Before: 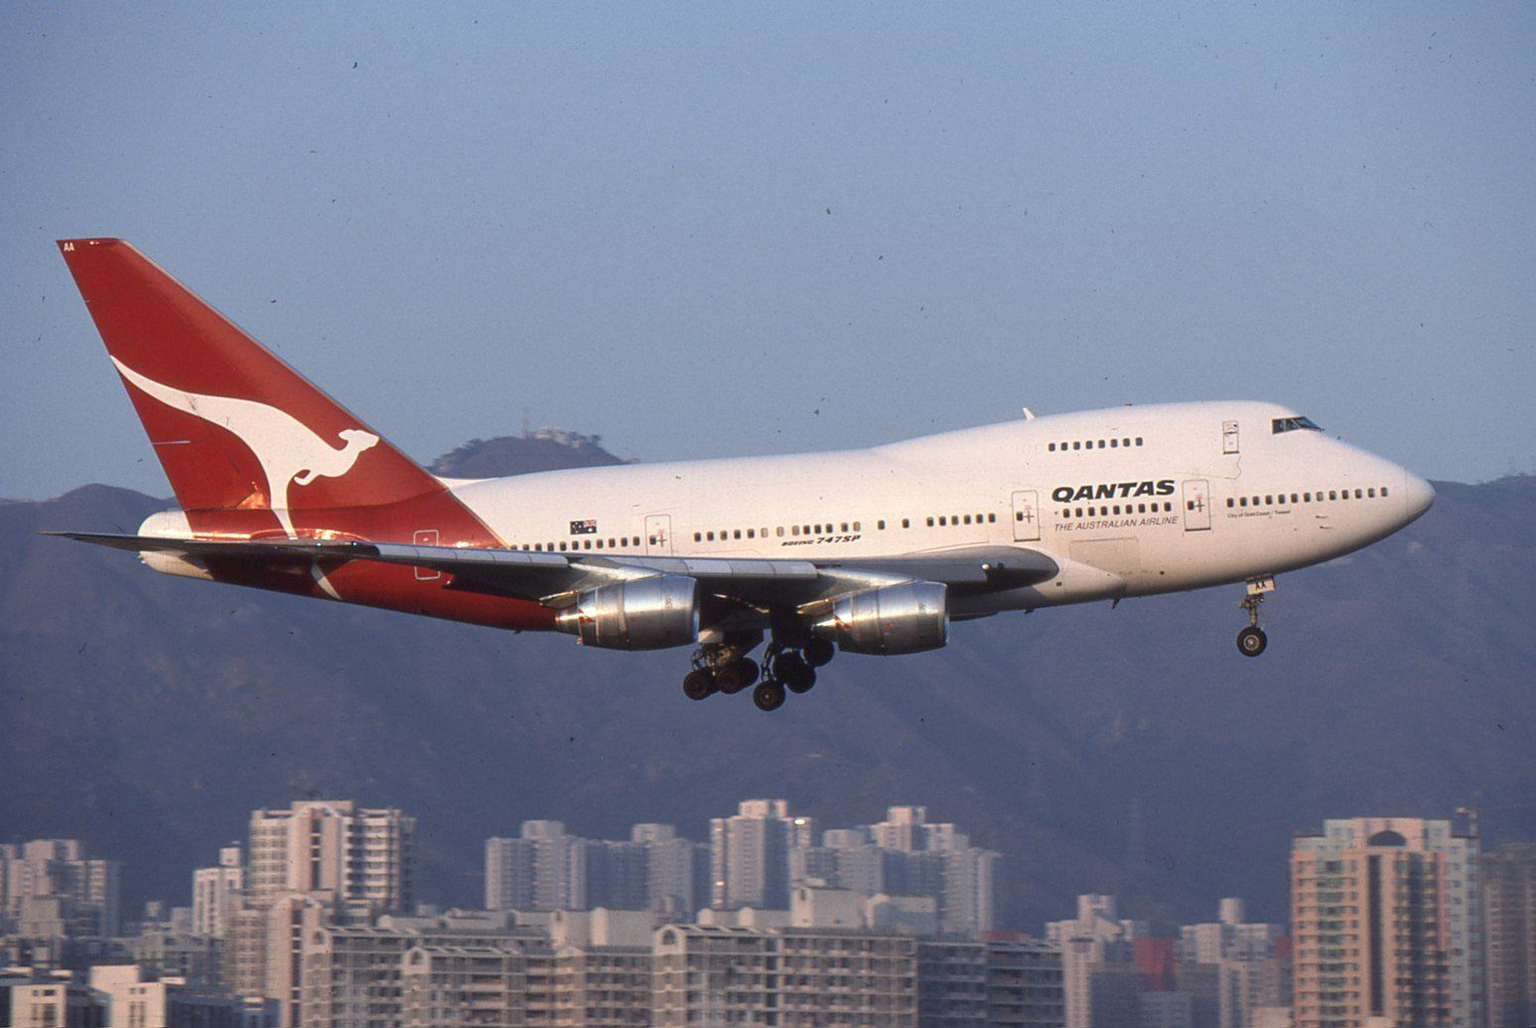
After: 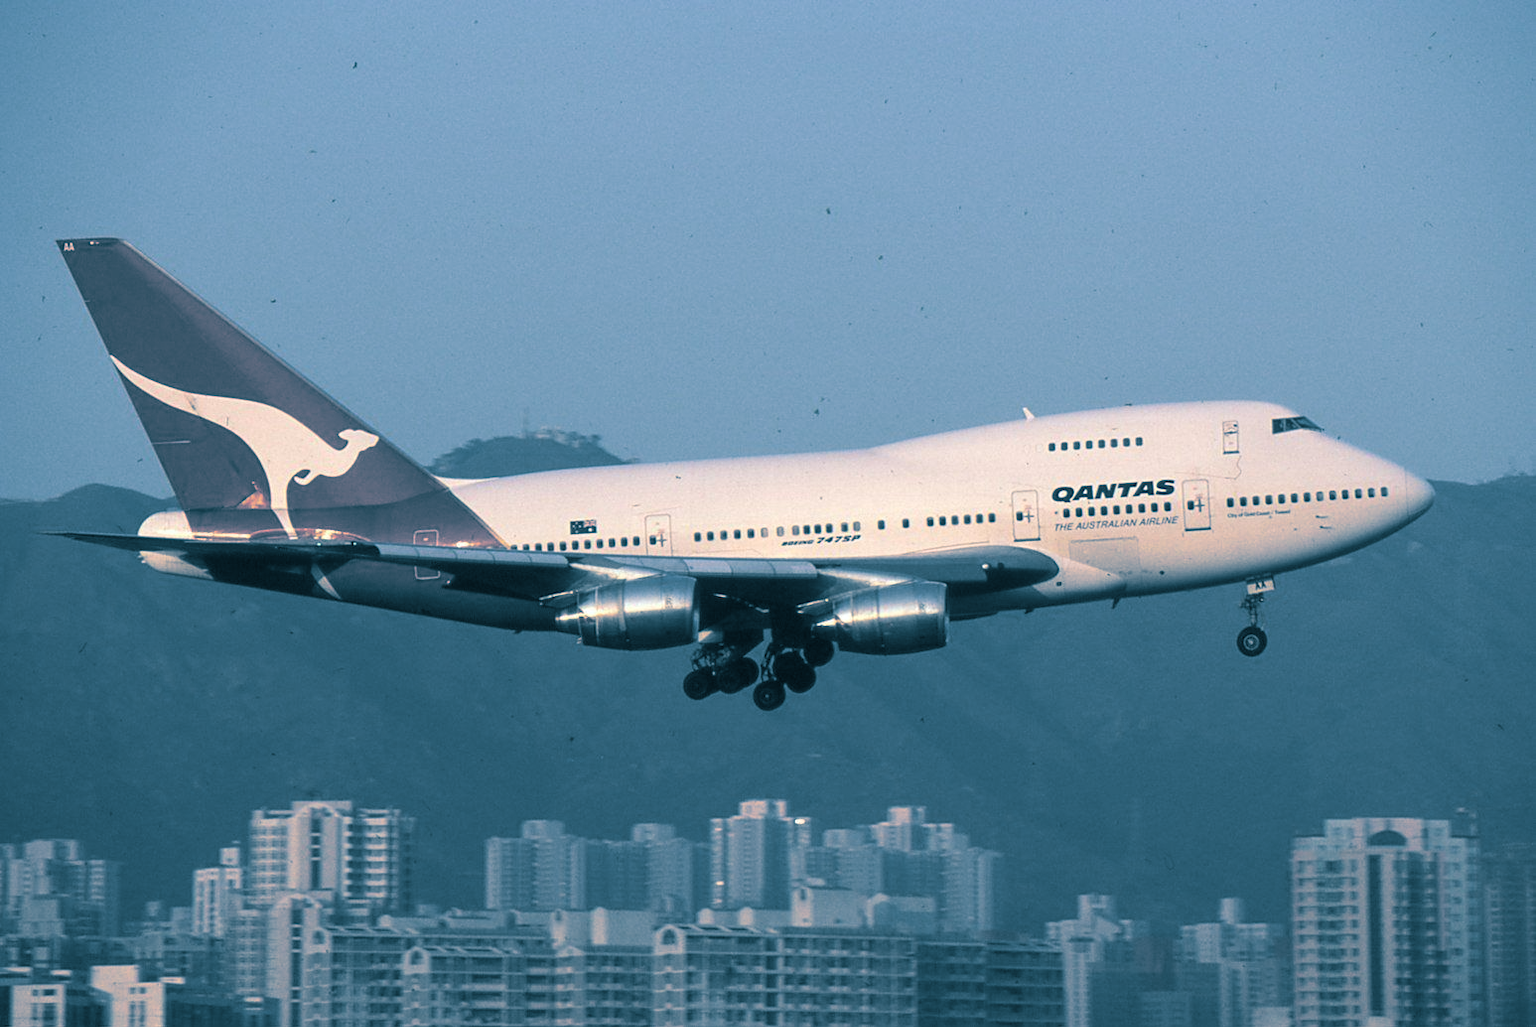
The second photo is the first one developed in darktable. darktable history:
rotate and perspective: crop left 0, crop top 0
split-toning: shadows › hue 212.4°, balance -70
